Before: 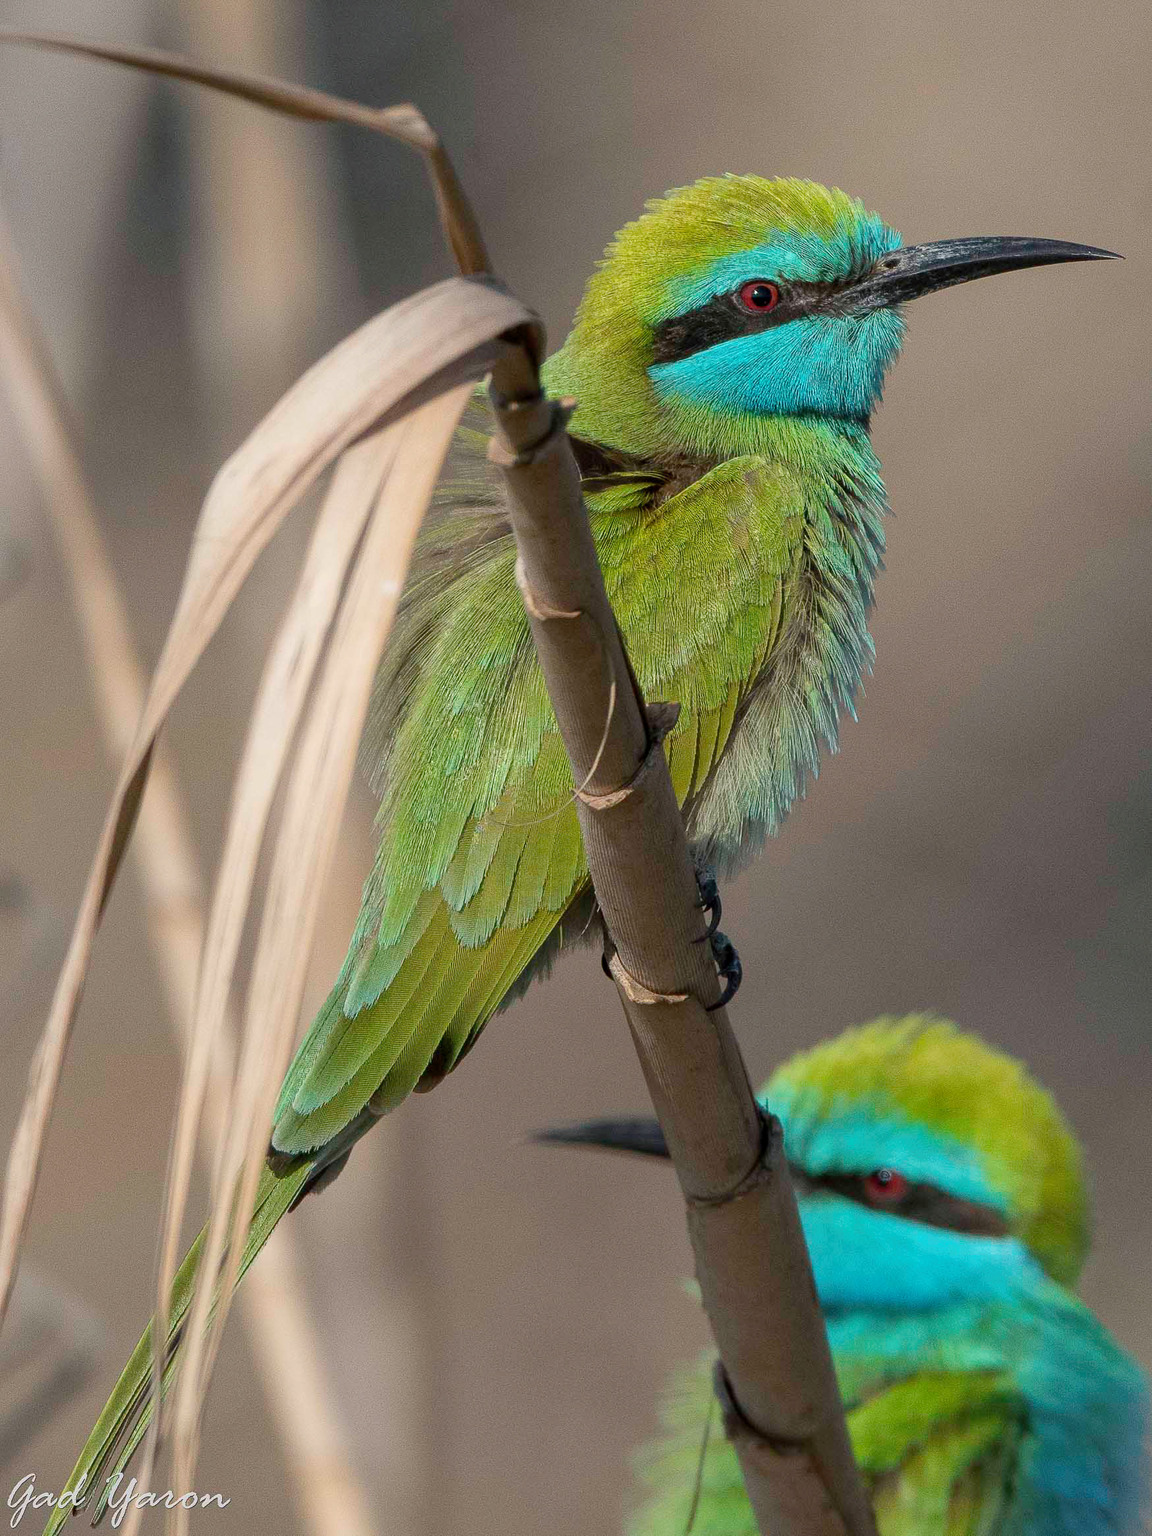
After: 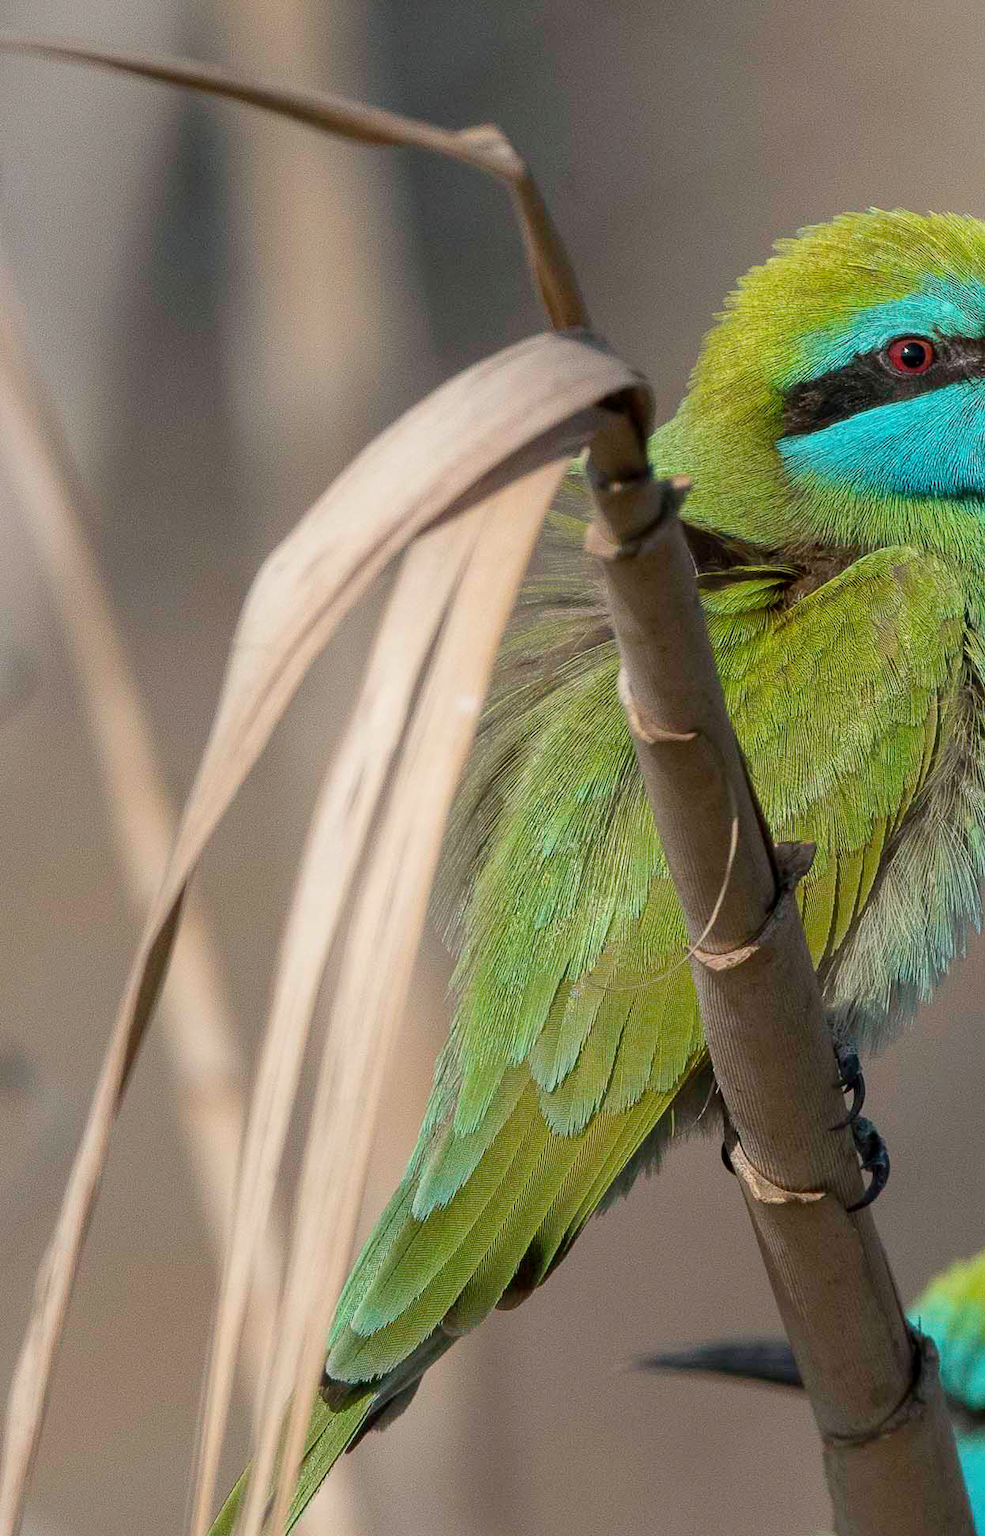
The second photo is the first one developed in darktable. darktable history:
crop: right 28.648%, bottom 16.564%
